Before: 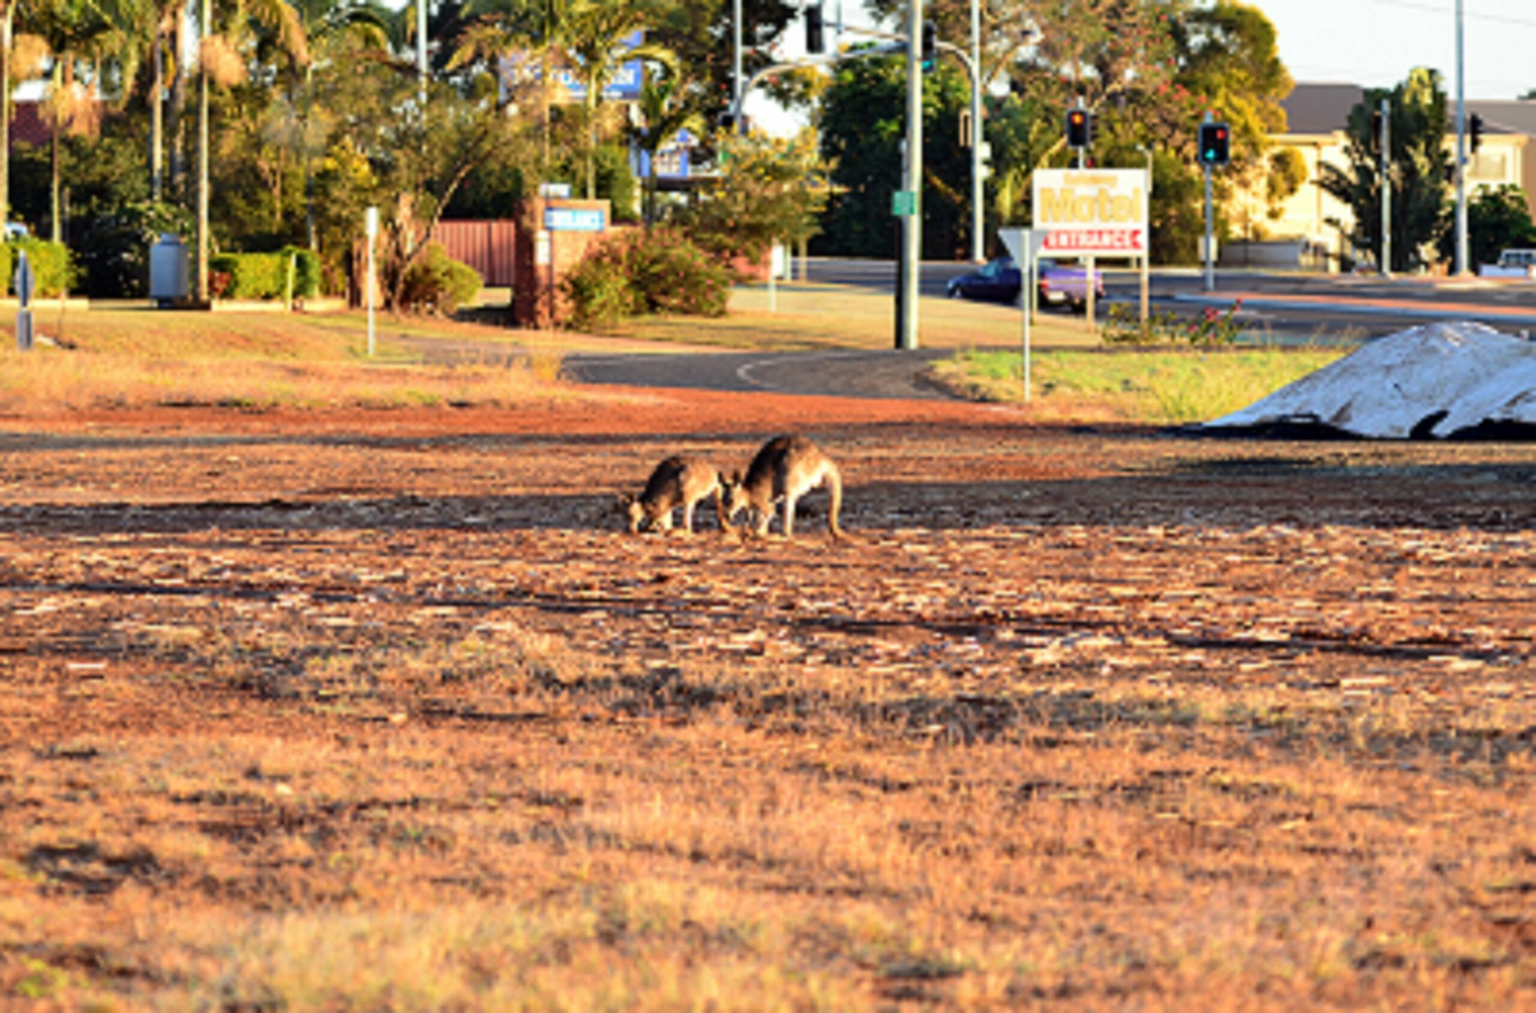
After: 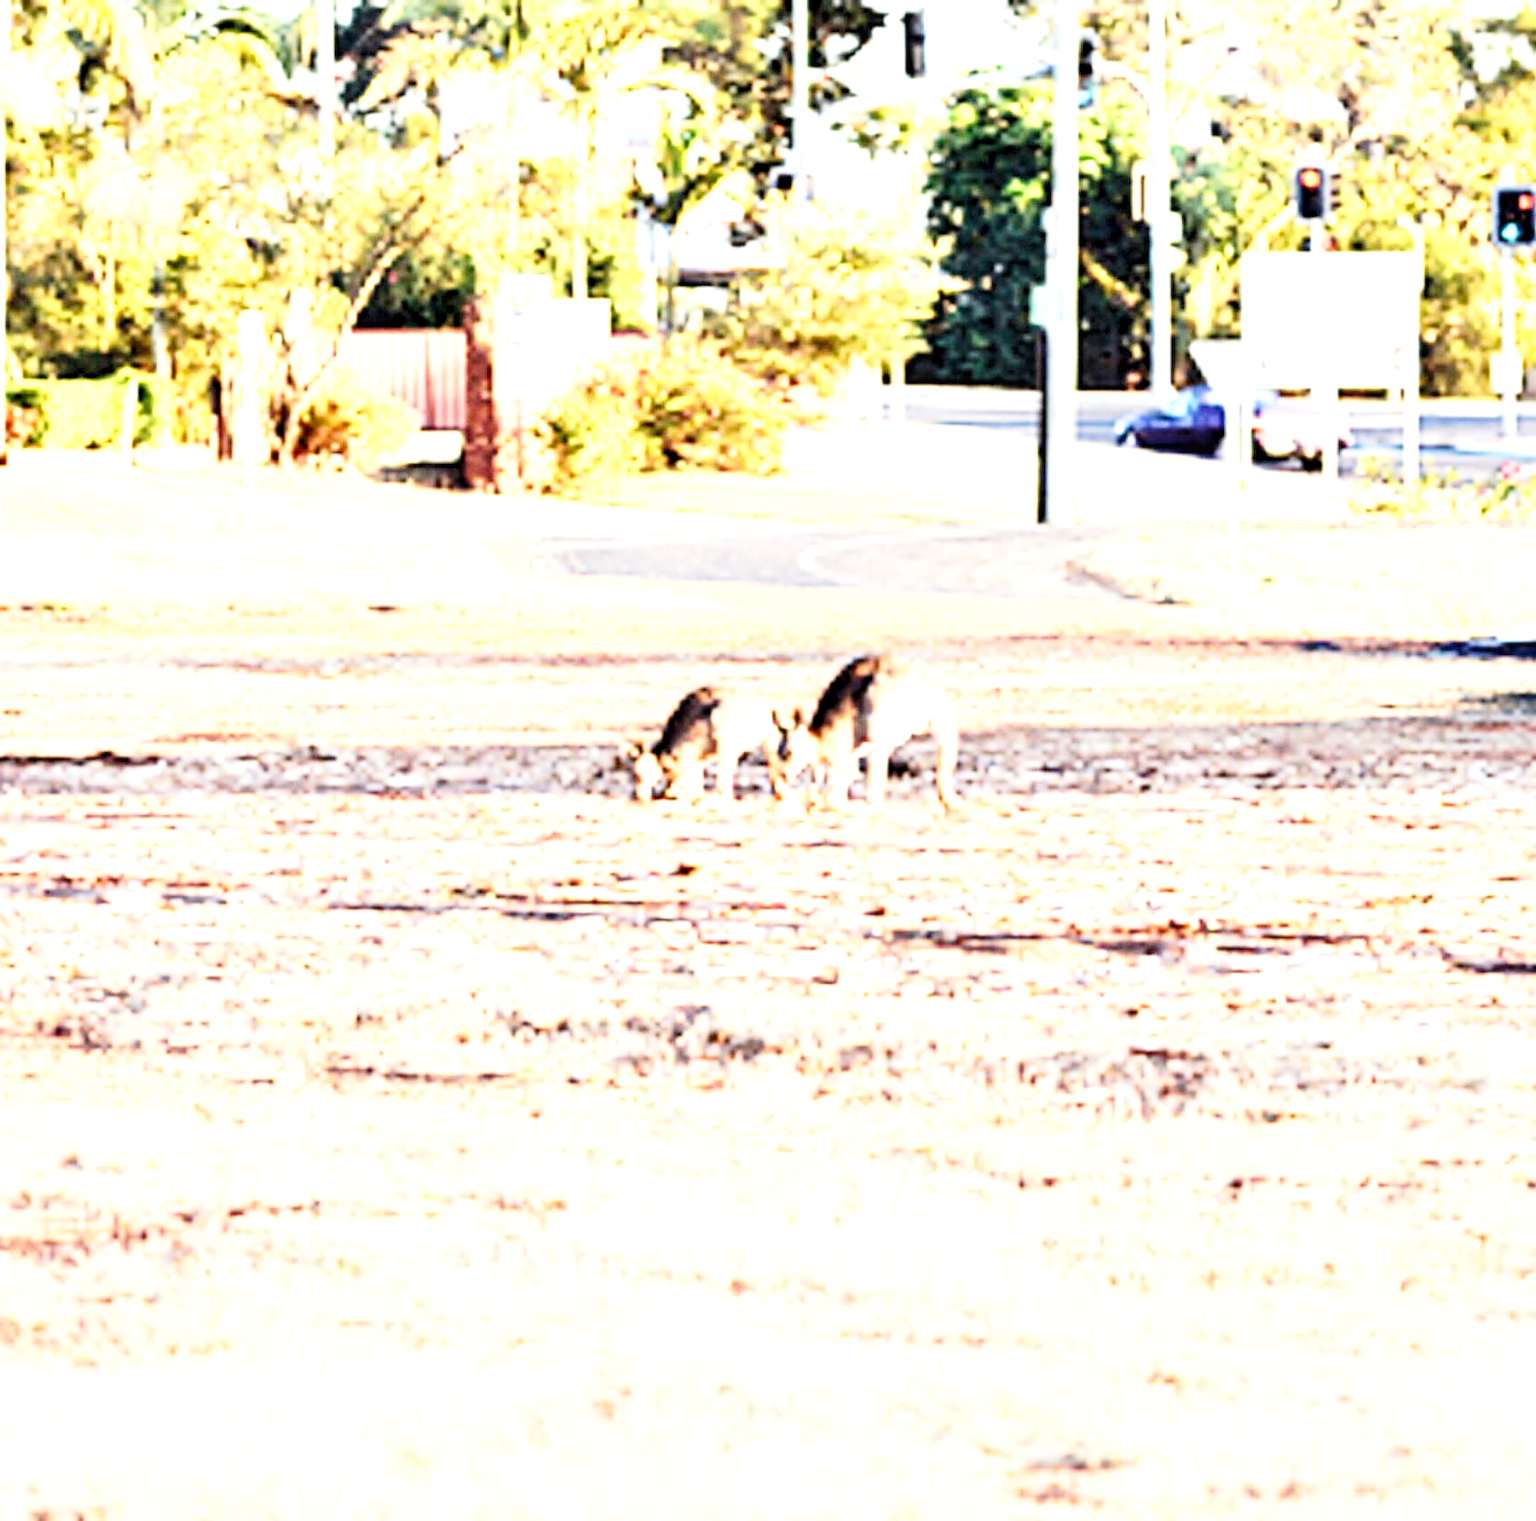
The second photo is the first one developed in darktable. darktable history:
tone curve: curves: ch0 [(0, 0) (0.118, 0.034) (0.182, 0.124) (0.265, 0.214) (0.504, 0.508) (0.783, 0.825) (1, 1)]
crop and rotate: left 13.374%, right 20.059%
exposure: black level correction 0.001, exposure 2.589 EV, compensate highlight preservation false
contrast brightness saturation: contrast -0.011, brightness -0.015, saturation 0.028
base curve: curves: ch0 [(0, 0) (0.028, 0.03) (0.121, 0.232) (0.46, 0.748) (0.859, 0.968) (1, 1)], preserve colors none
color correction: highlights b* 0.033, saturation 0.834
local contrast: highlights 87%, shadows 79%
